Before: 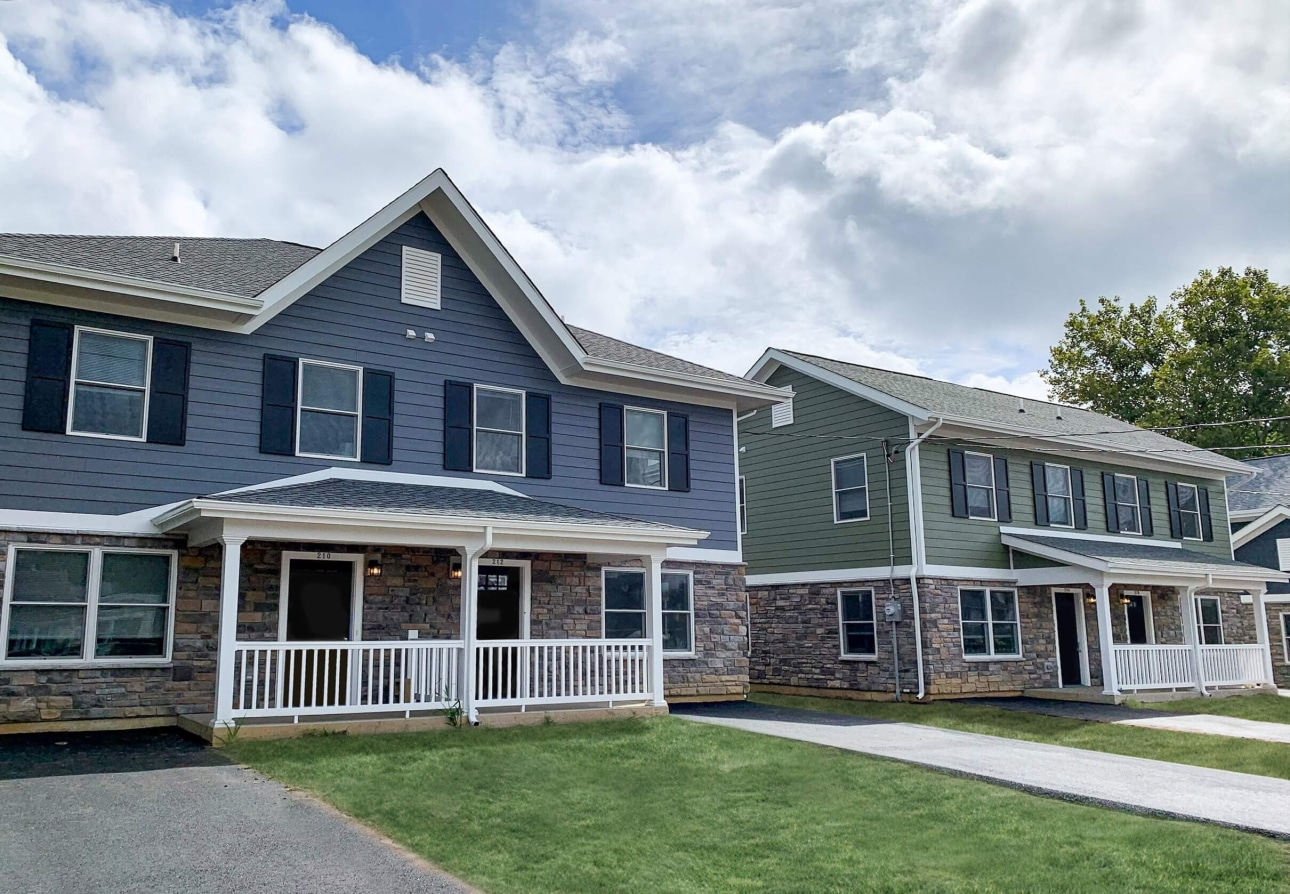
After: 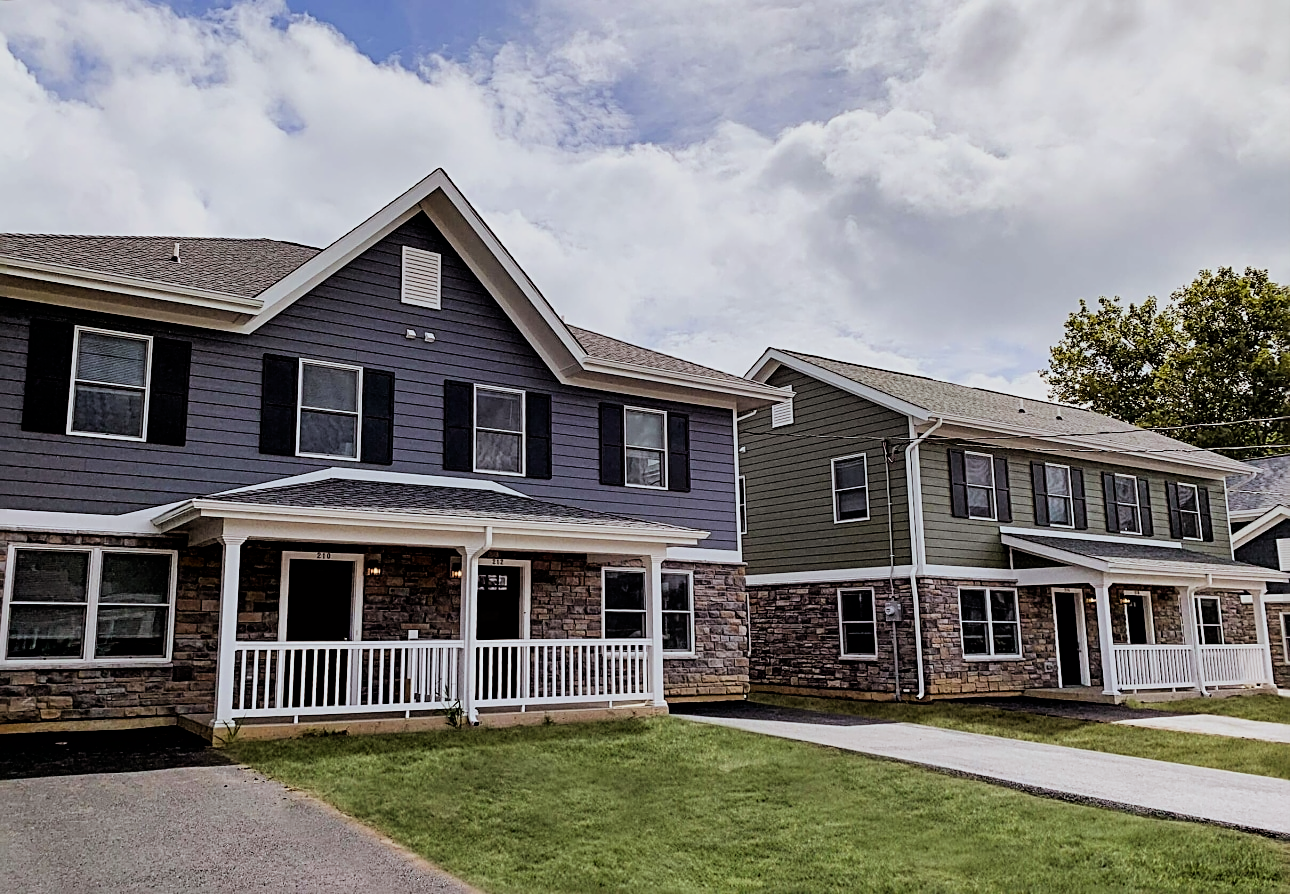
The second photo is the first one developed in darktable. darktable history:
sharpen: radius 2.767
rgb levels: mode RGB, independent channels, levels [[0, 0.5, 1], [0, 0.521, 1], [0, 0.536, 1]]
filmic rgb: black relative exposure -5 EV, hardness 2.88, contrast 1.2
